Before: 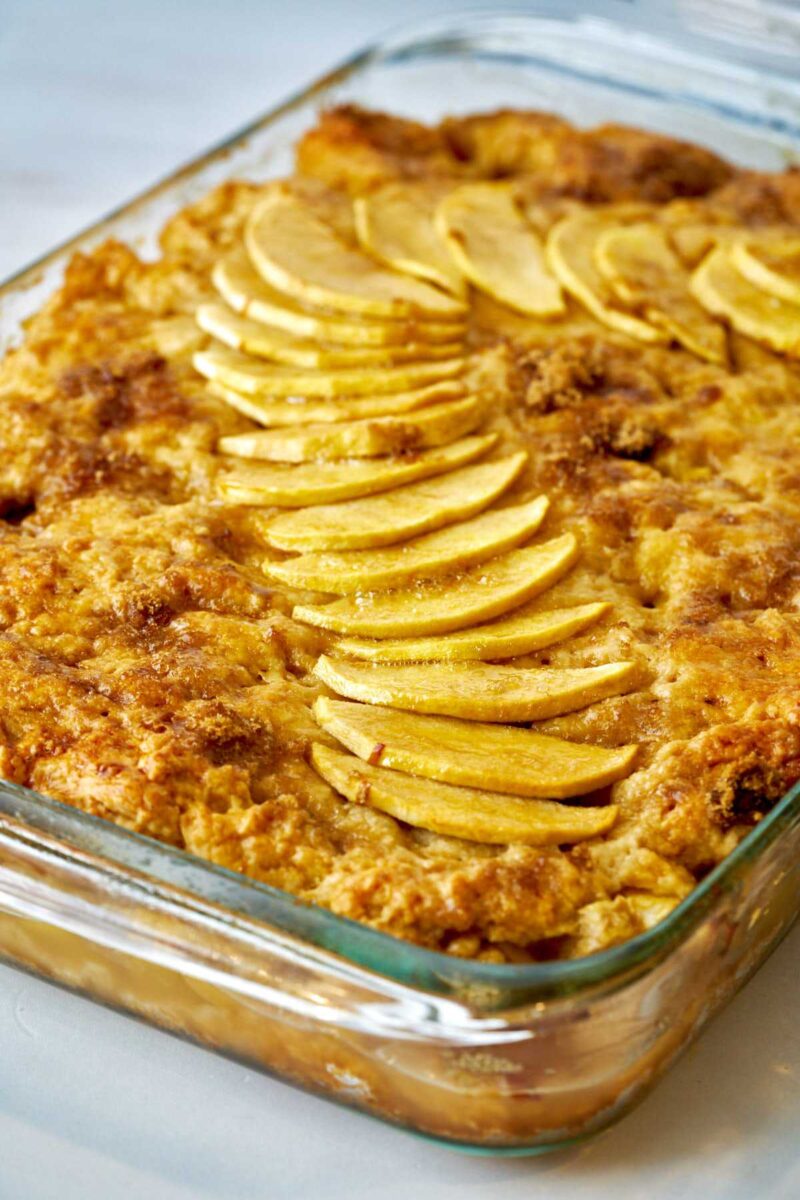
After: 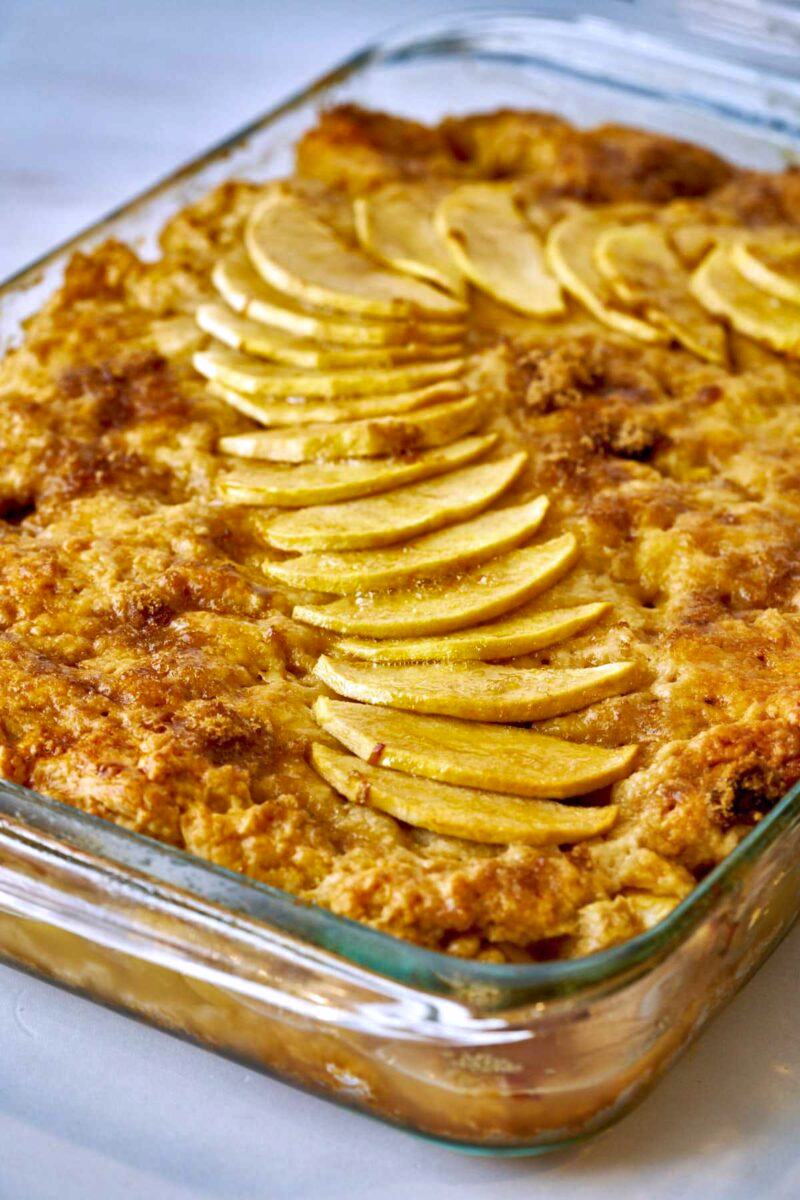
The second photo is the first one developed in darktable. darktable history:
shadows and highlights: low approximation 0.01, soften with gaussian
white balance: red 1.004, blue 1.096
